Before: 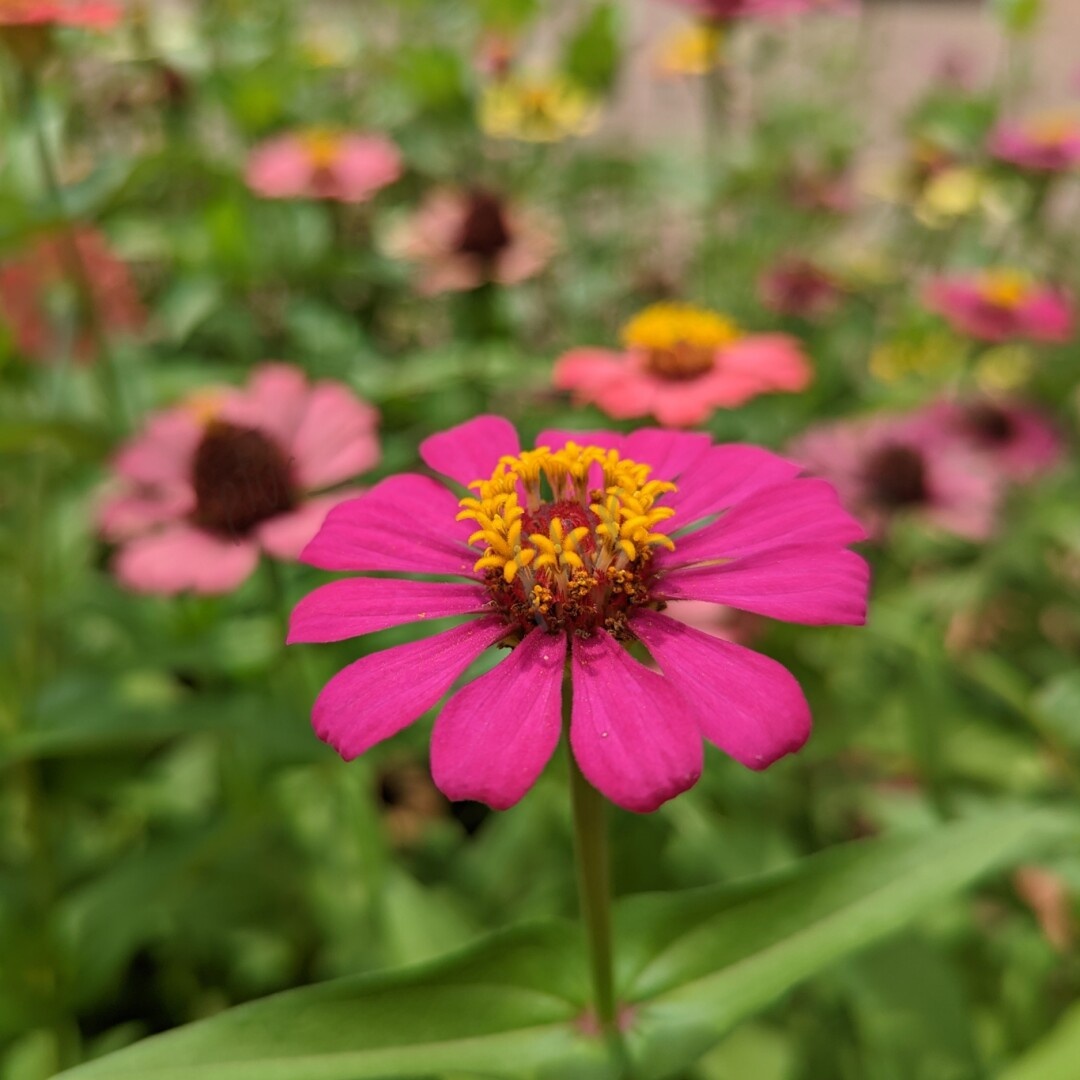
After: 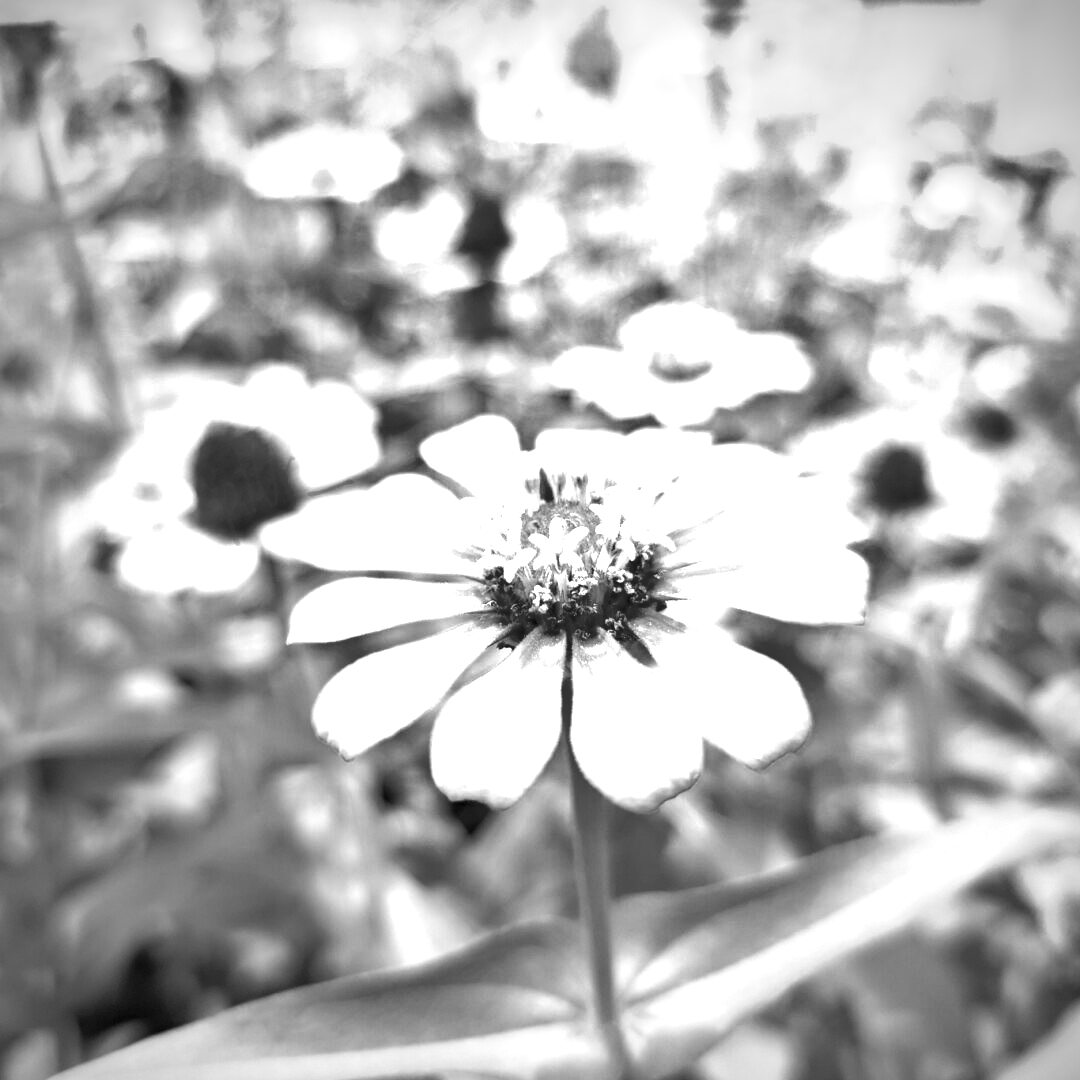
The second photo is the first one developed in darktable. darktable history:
exposure: exposure 2.04 EV, compensate highlight preservation false
color calibration: output gray [0.714, 0.278, 0, 0], illuminant same as pipeline (D50), adaptation none (bypass)
shadows and highlights: shadows 49, highlights -41, soften with gaussian
vignetting: fall-off start 74.49%, fall-off radius 65.9%, brightness -0.628, saturation -0.68
